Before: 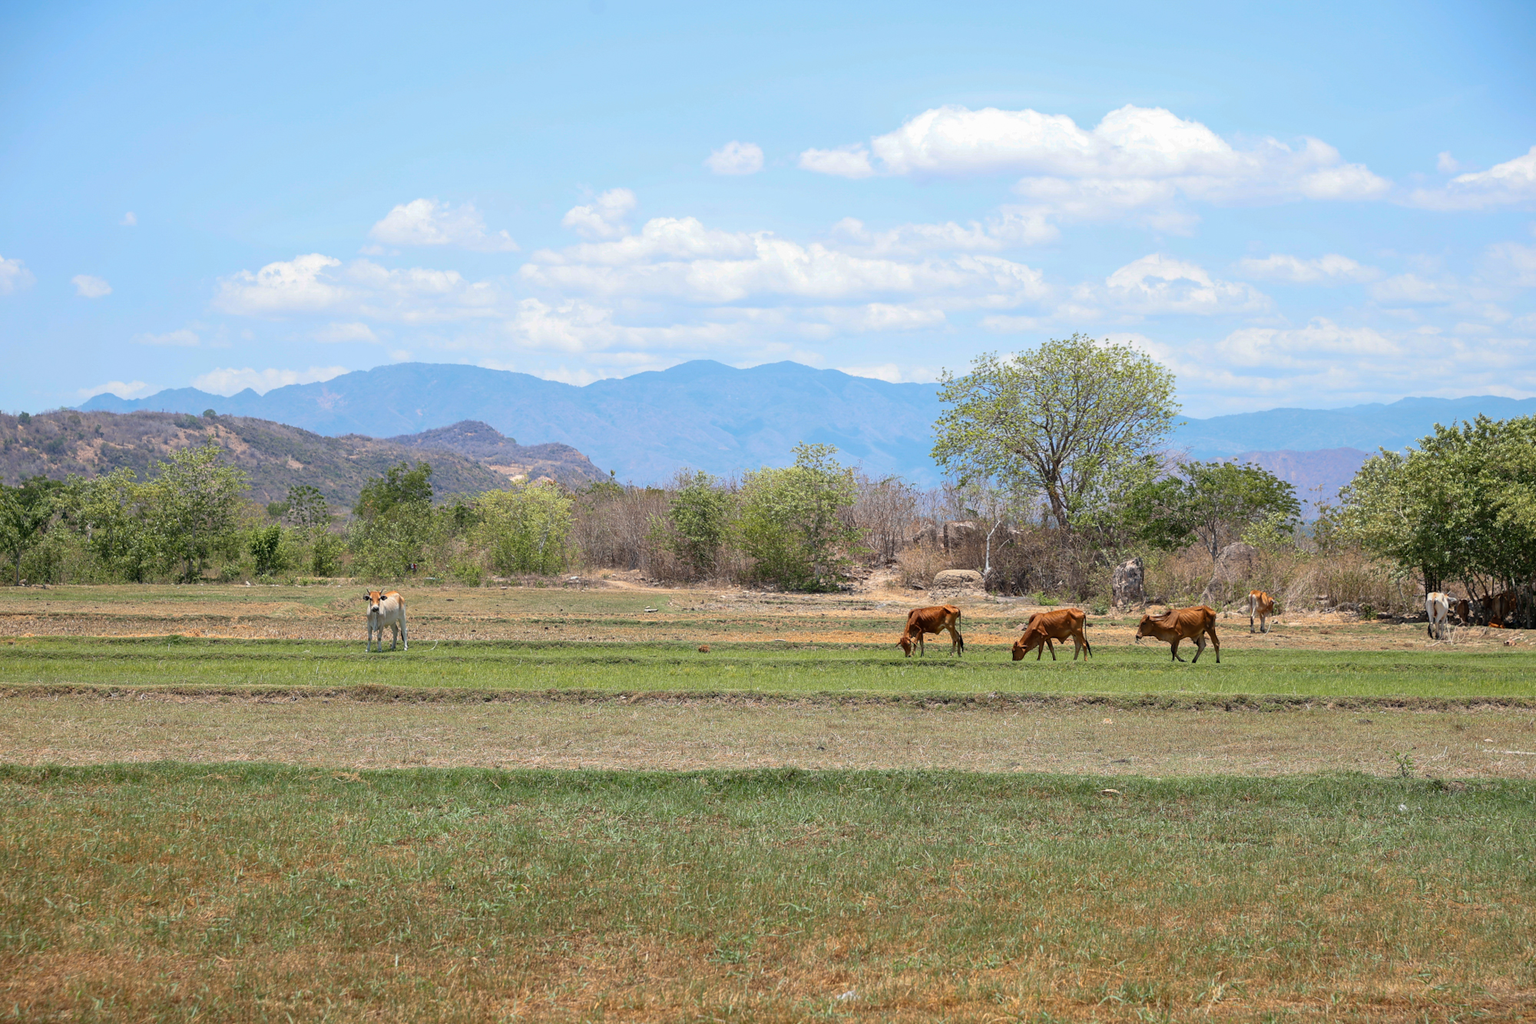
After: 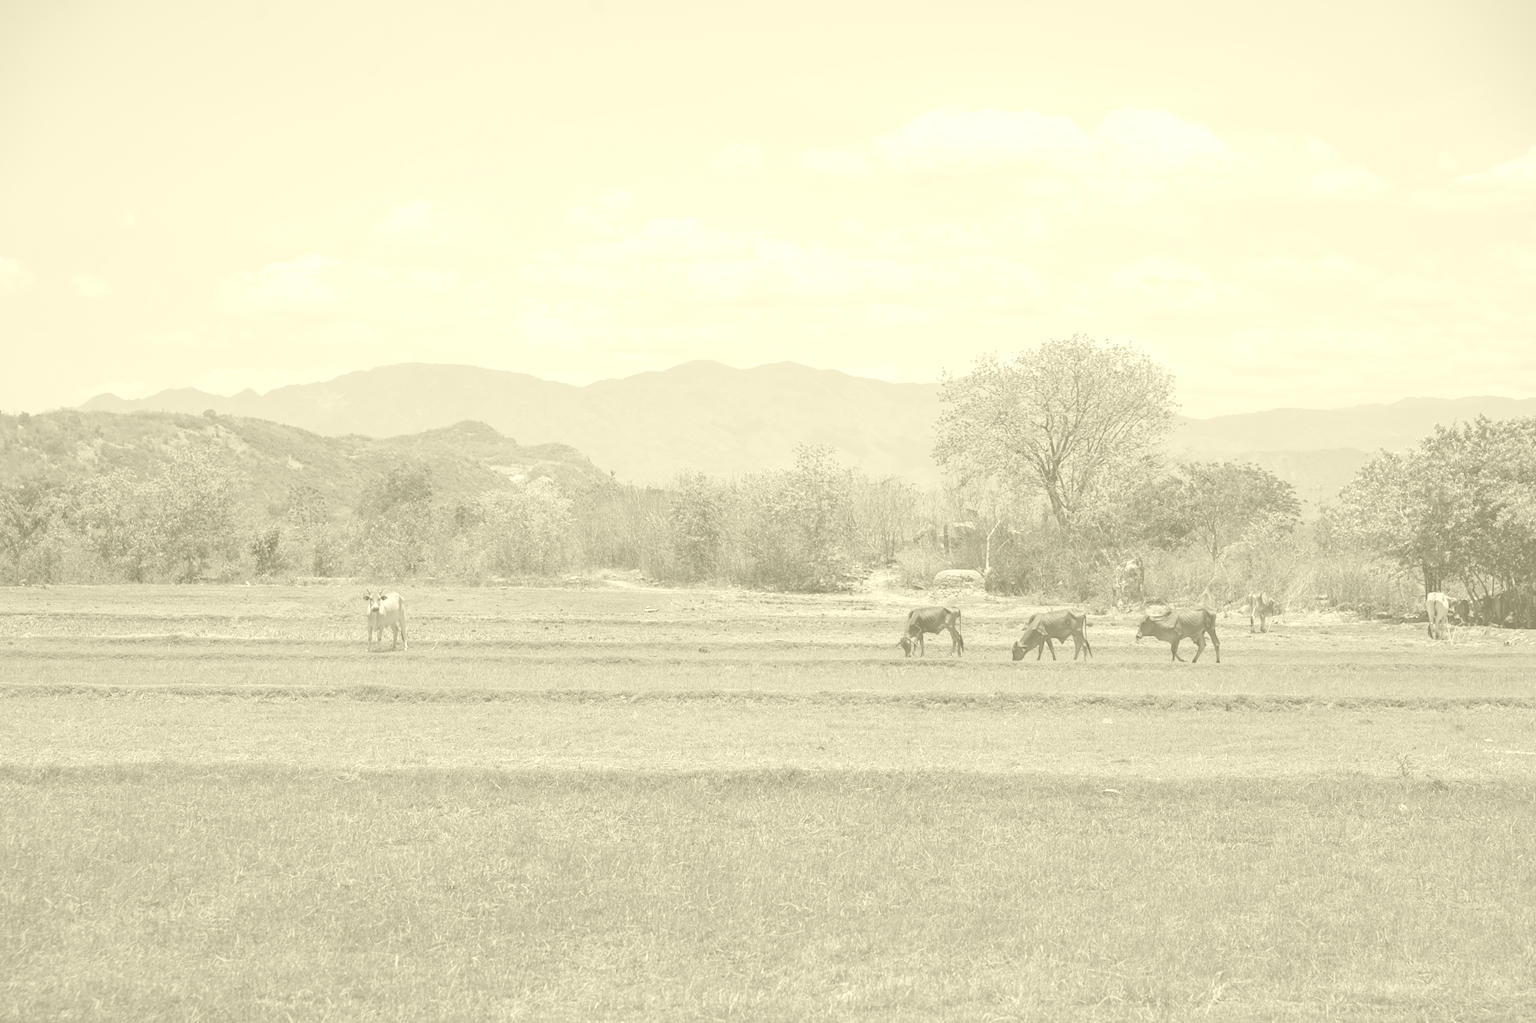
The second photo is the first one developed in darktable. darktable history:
white balance: emerald 1
colorize: hue 43.2°, saturation 40%, version 1
